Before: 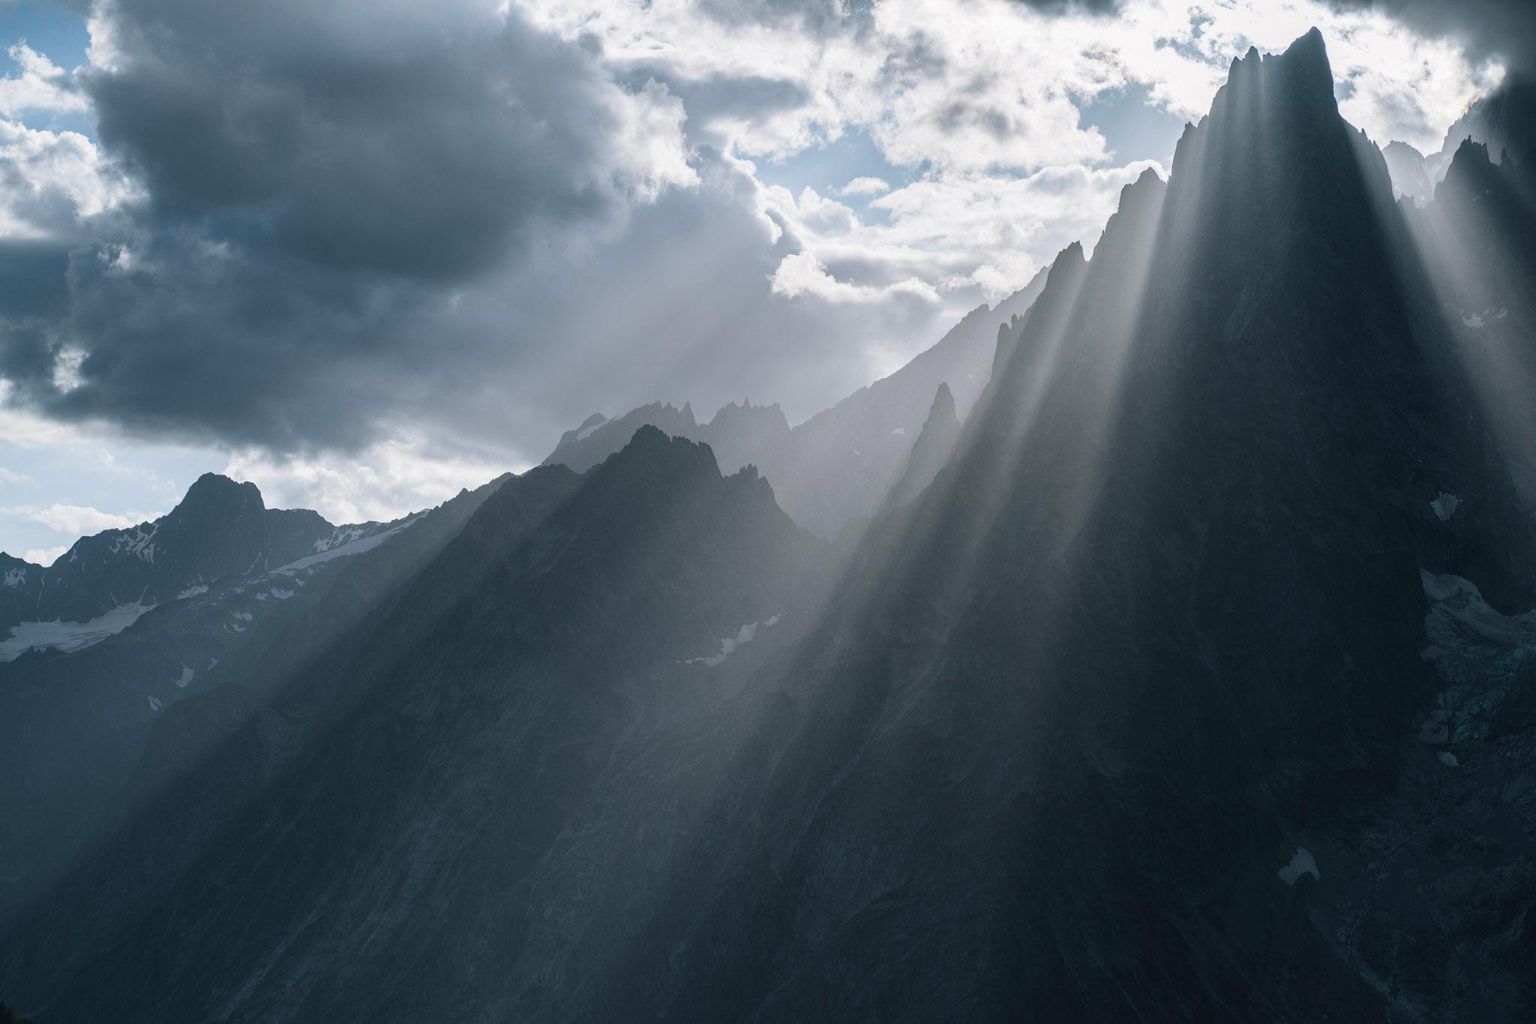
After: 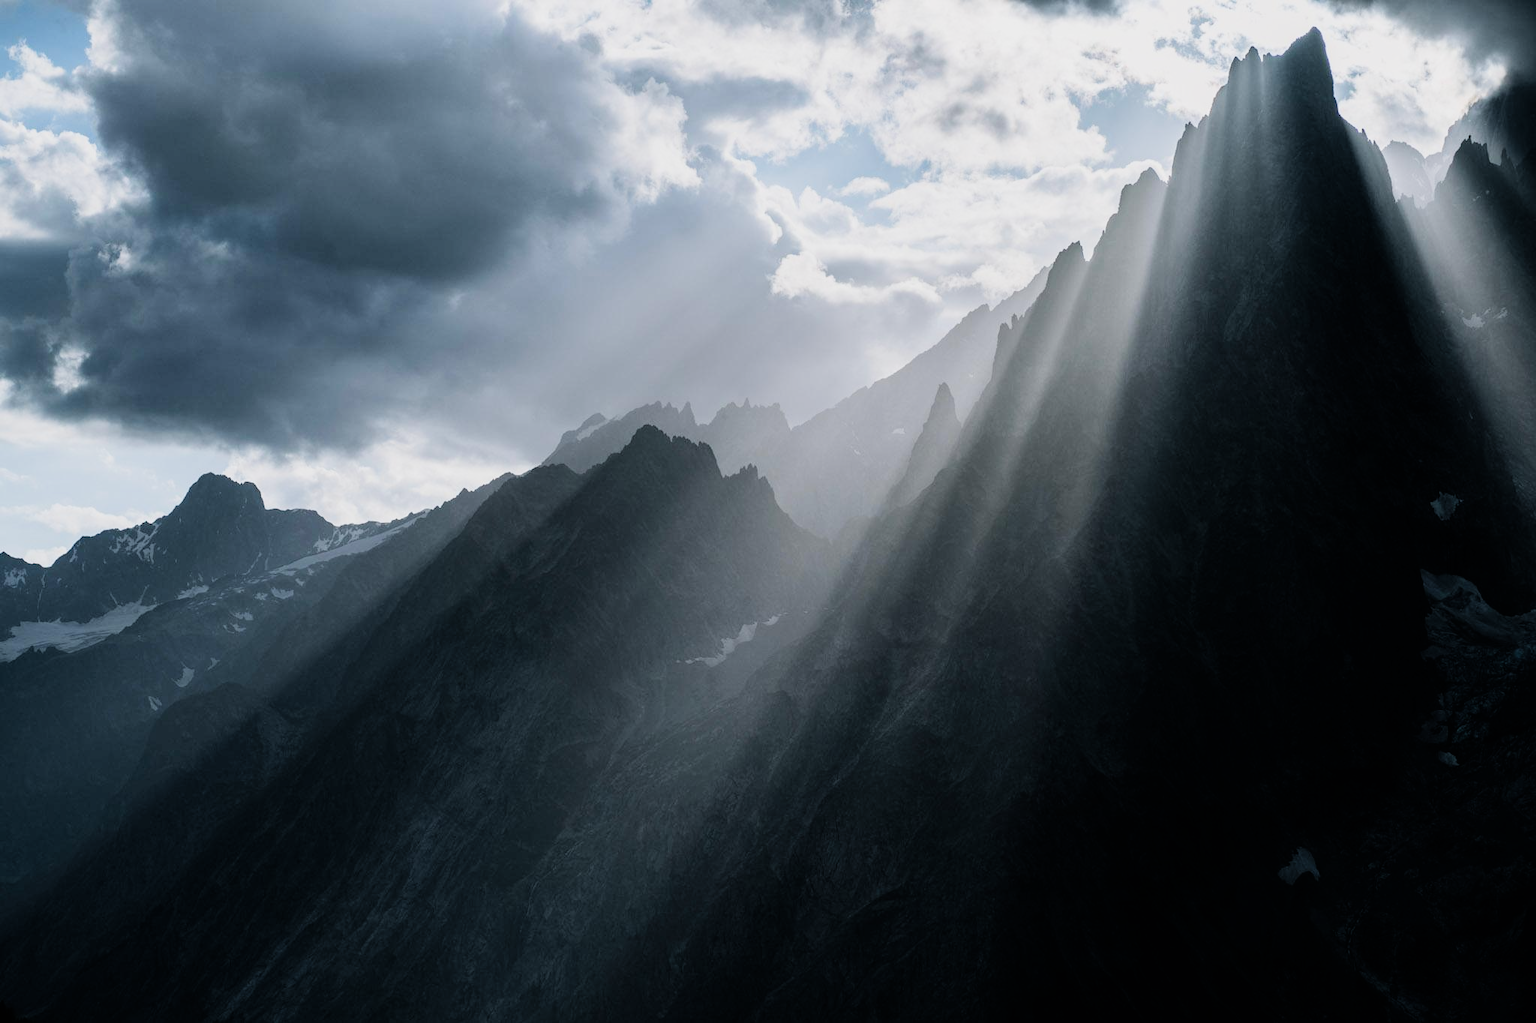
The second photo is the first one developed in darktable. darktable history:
filmic rgb: black relative exposure -5 EV, white relative exposure 3.5 EV, hardness 3.19, contrast 1.4, highlights saturation mix -30%
levels: levels [0, 0.478, 1]
